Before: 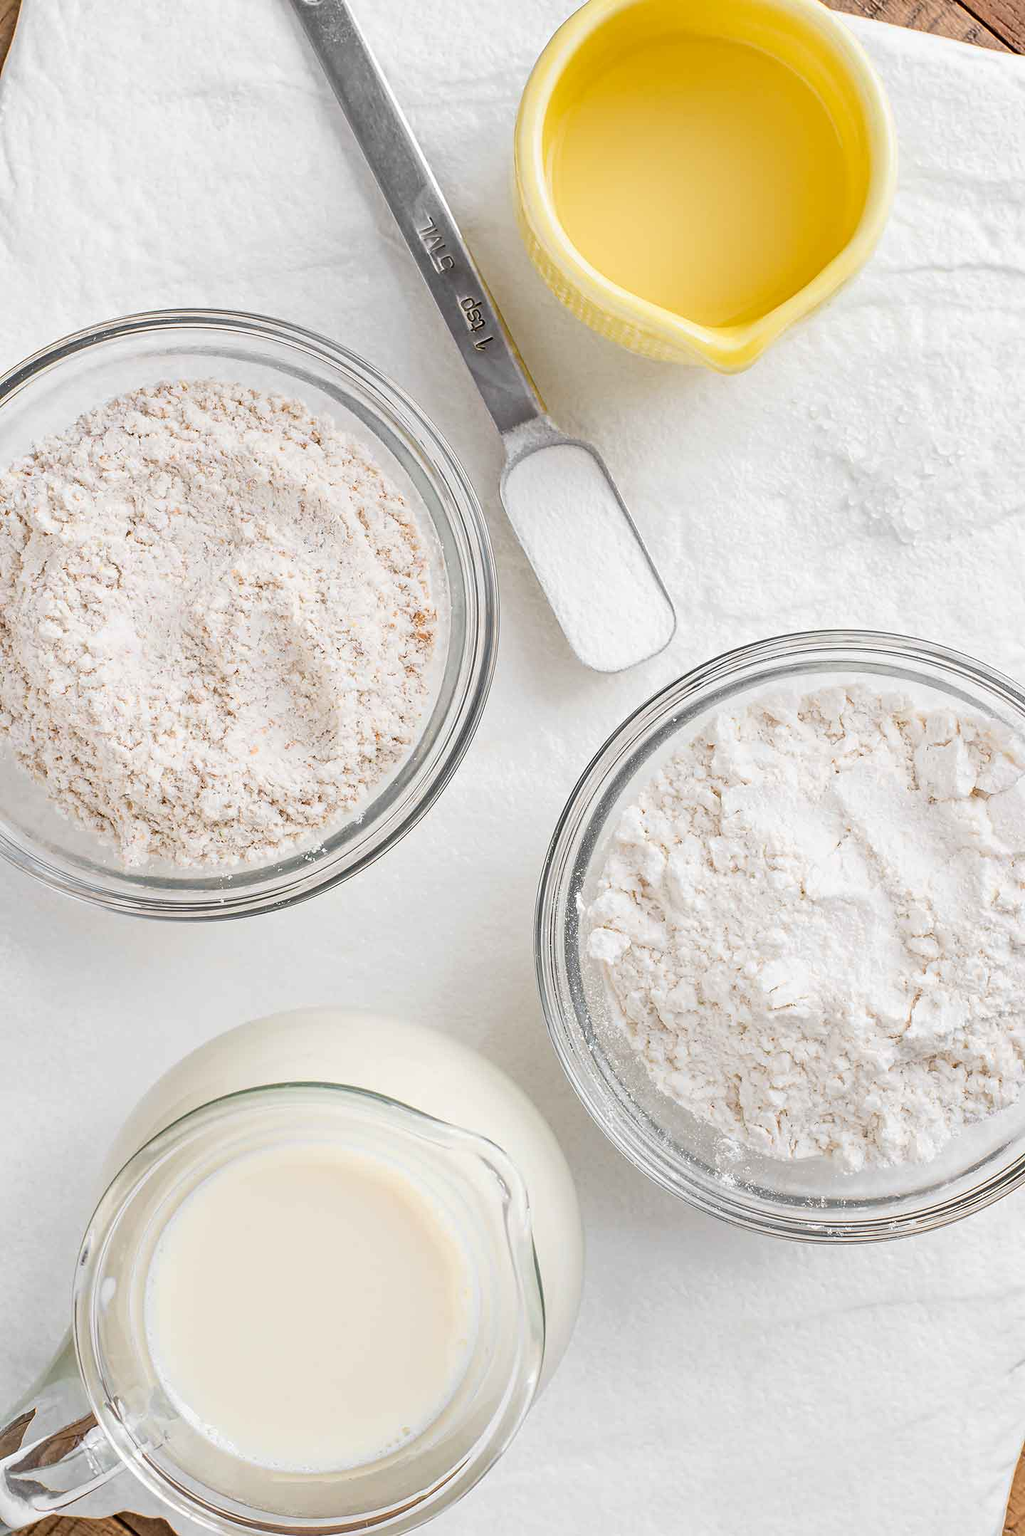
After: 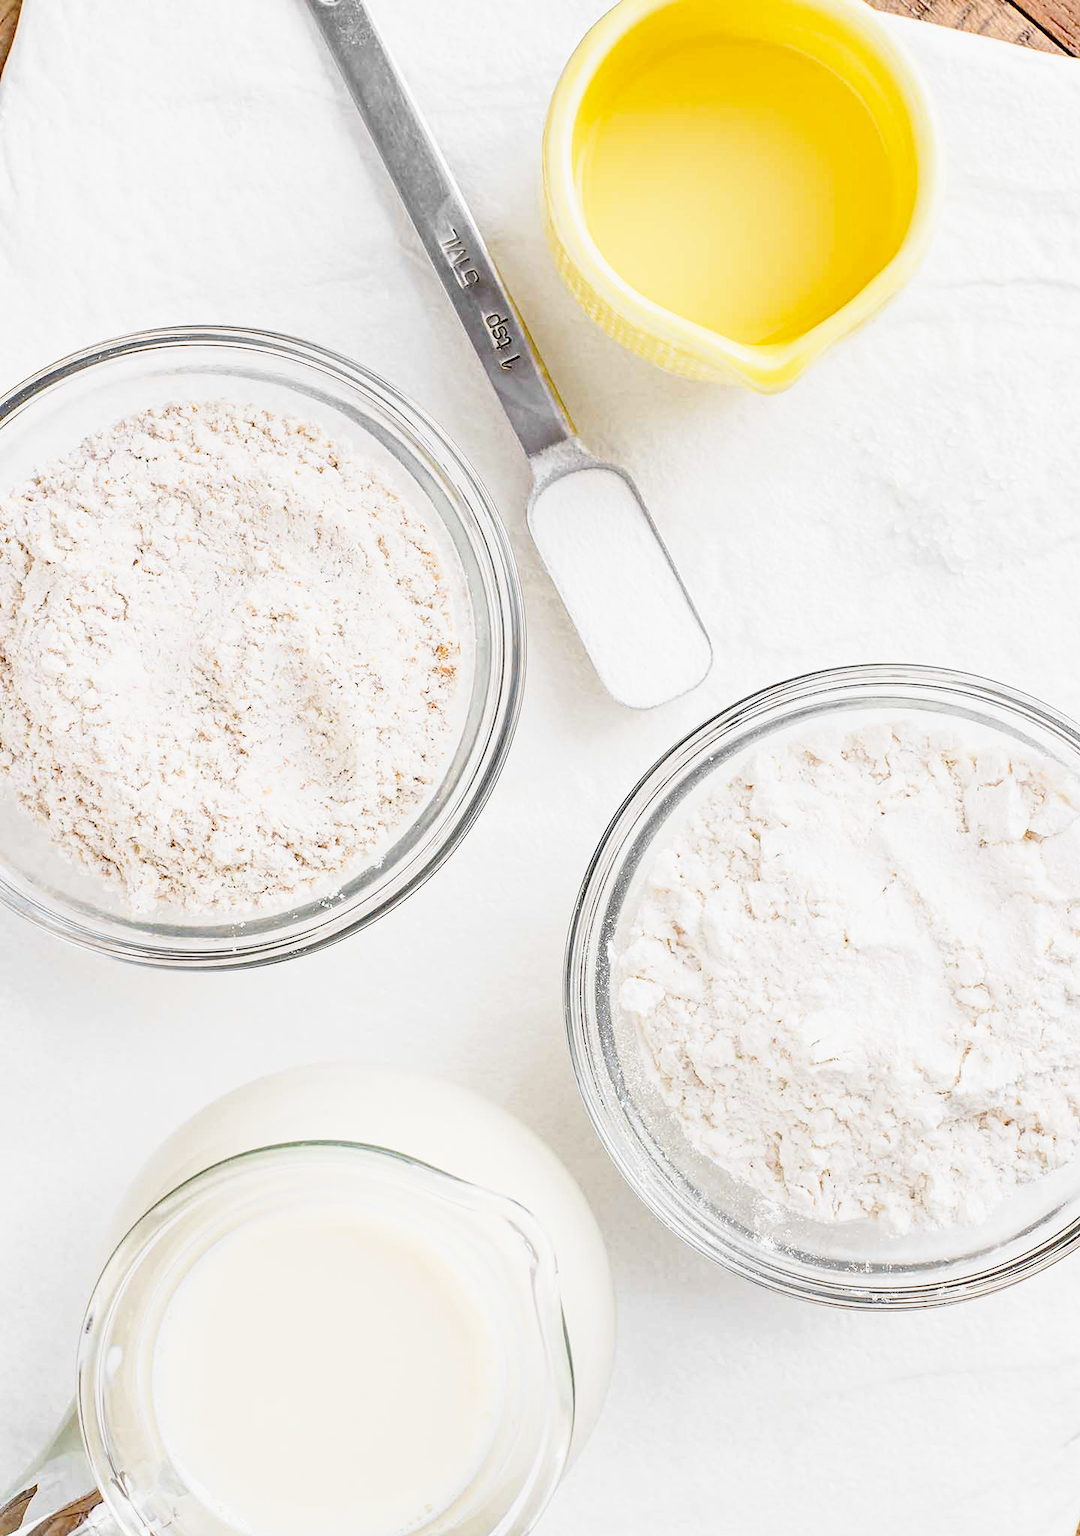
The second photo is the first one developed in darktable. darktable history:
white balance: red 1, blue 1
crop and rotate: top 0%, bottom 5.097%
base curve: curves: ch0 [(0, 0) (0.028, 0.03) (0.121, 0.232) (0.46, 0.748) (0.859, 0.968) (1, 1)], preserve colors none
exposure: exposure -0.21 EV, compensate highlight preservation false
